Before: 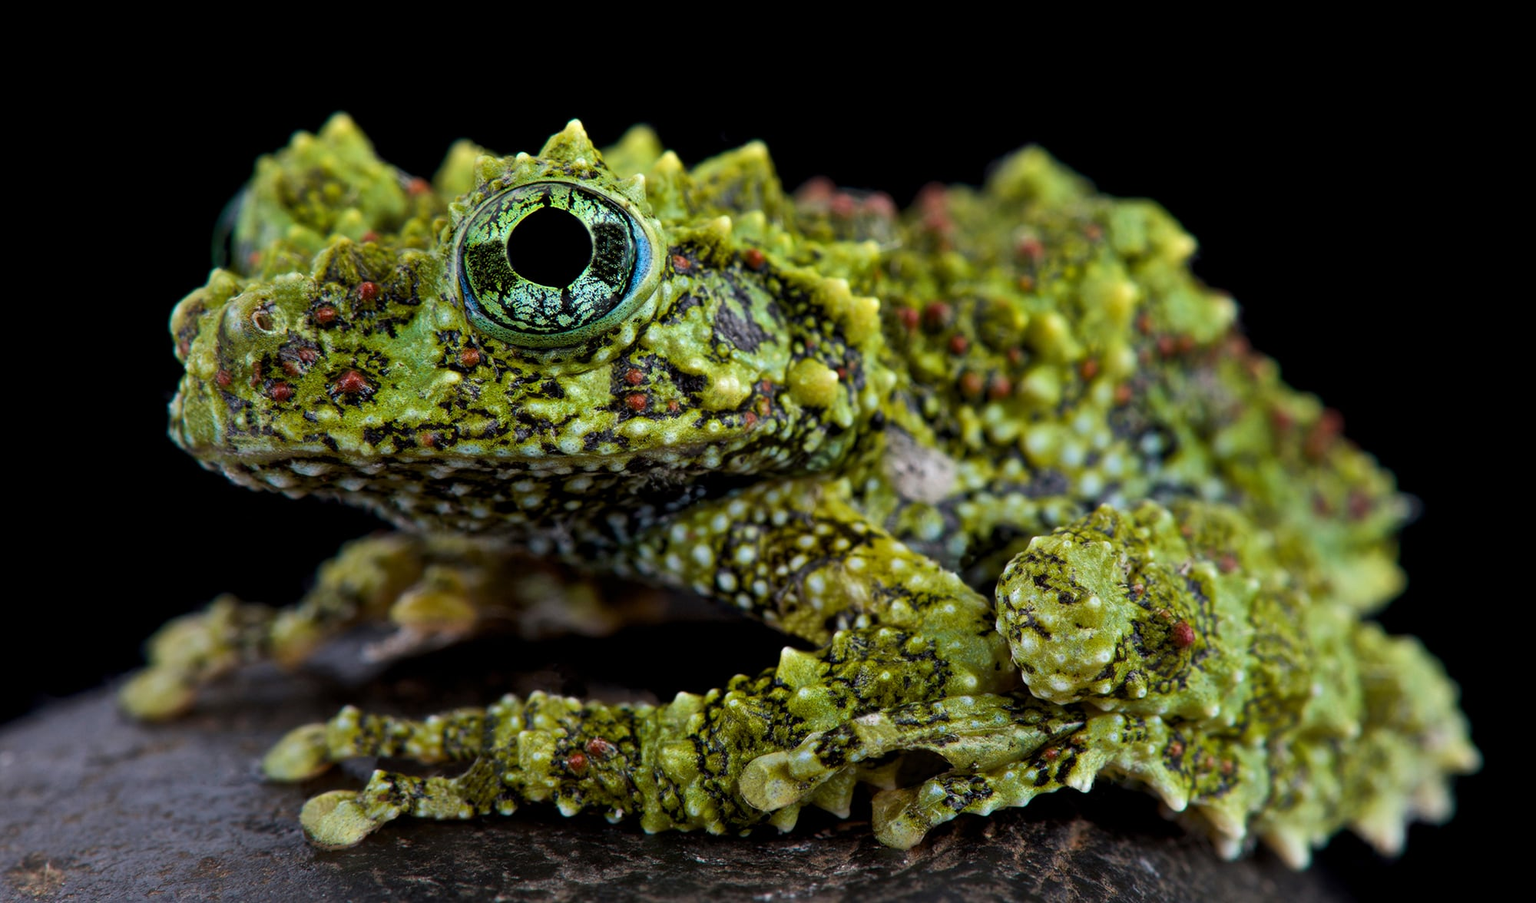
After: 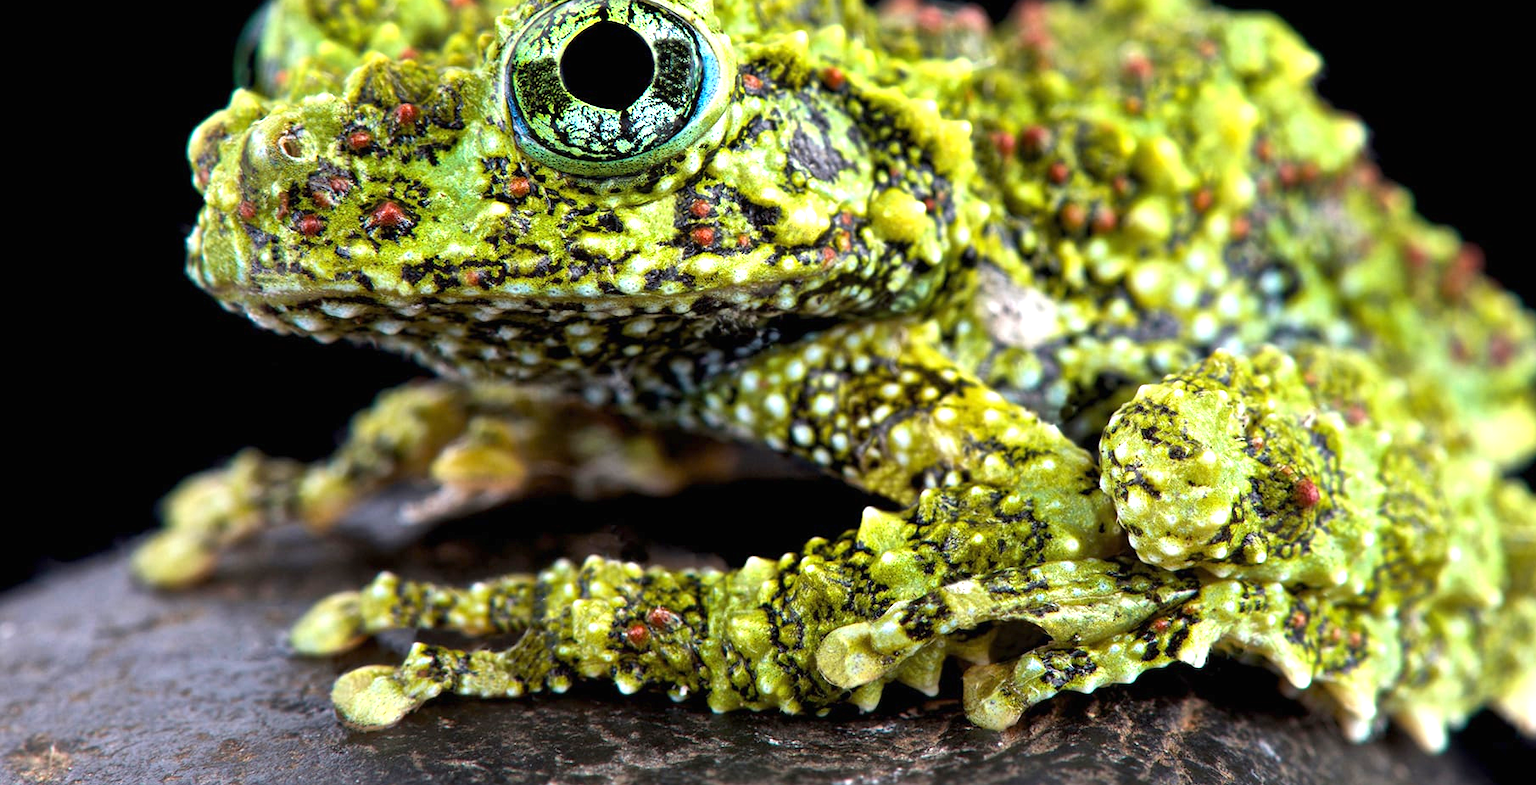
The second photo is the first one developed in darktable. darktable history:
exposure: black level correction 0, exposure 1.3 EV, compensate exposure bias true, compensate highlight preservation false
crop: top 20.916%, right 9.437%, bottom 0.316%
